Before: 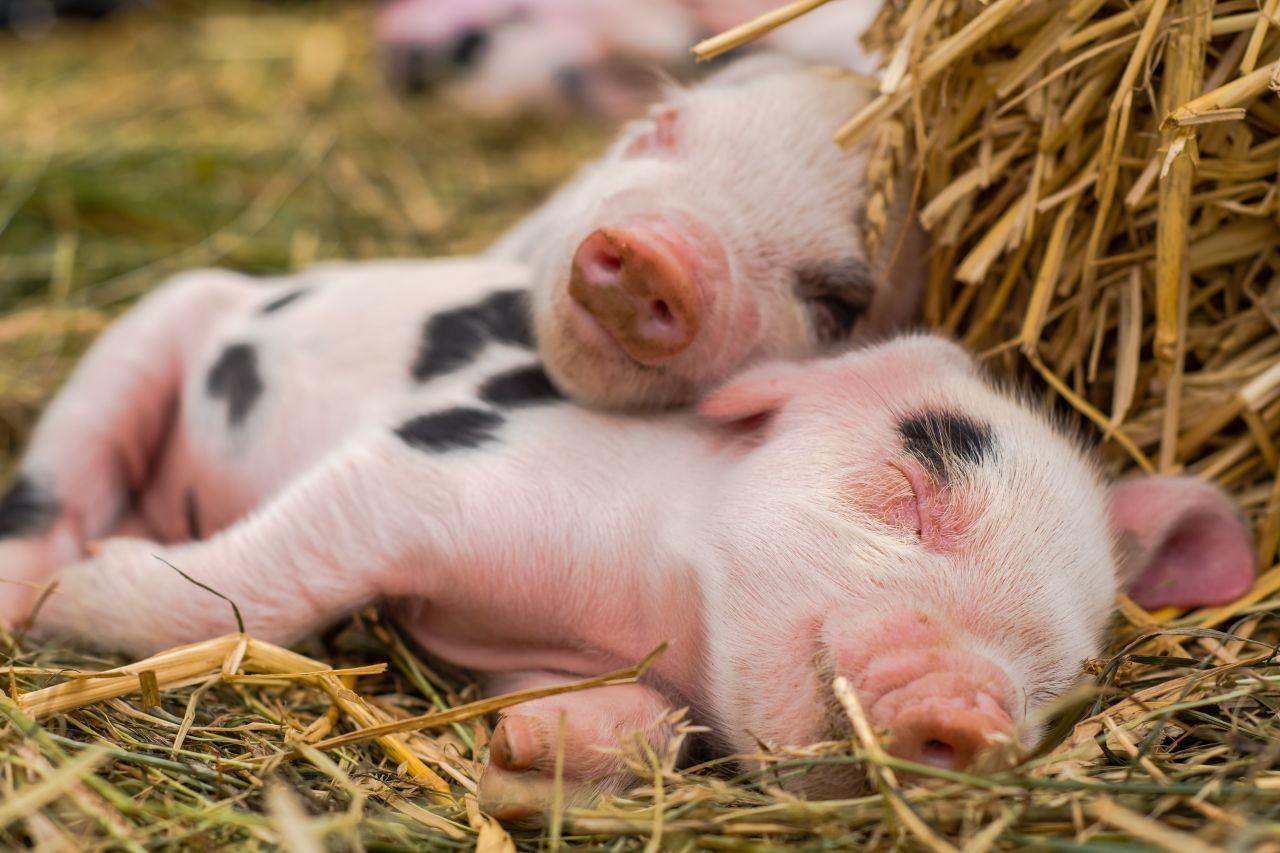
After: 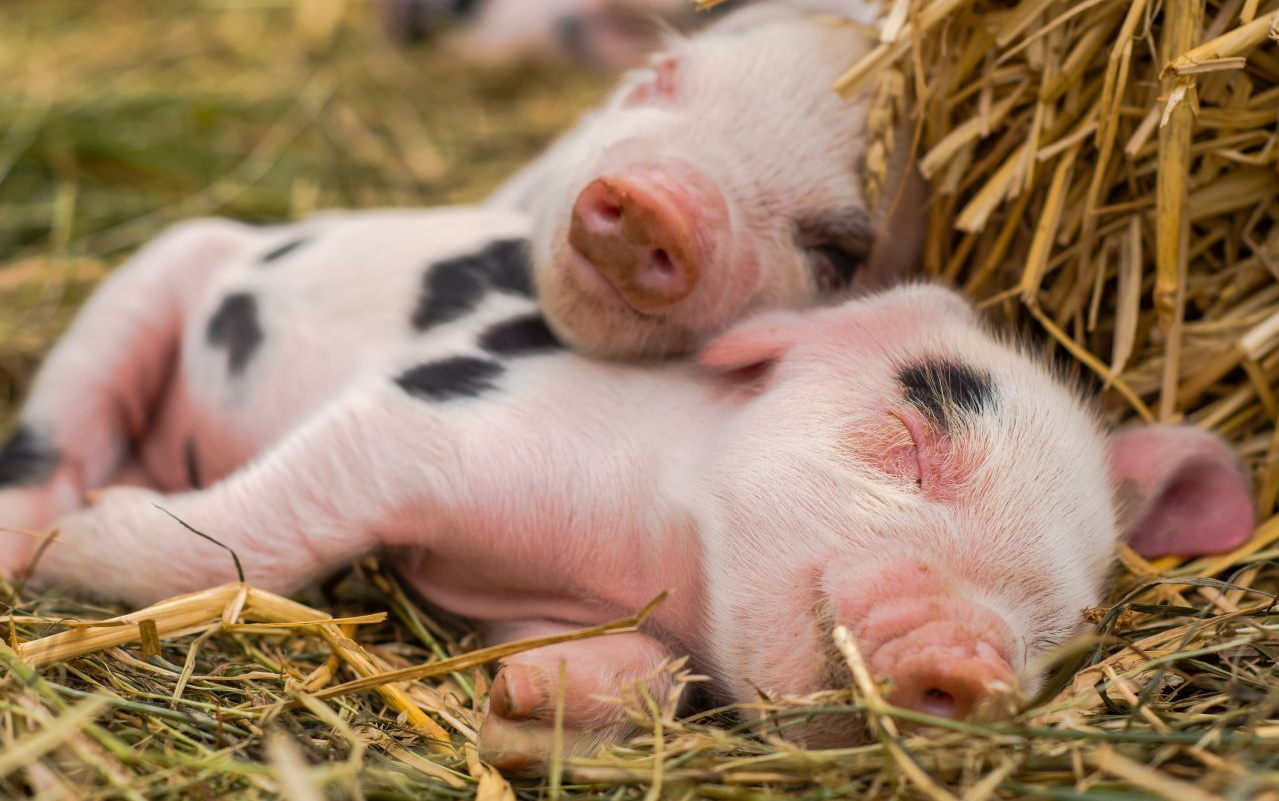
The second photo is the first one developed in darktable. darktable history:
crop and rotate: top 6.019%
